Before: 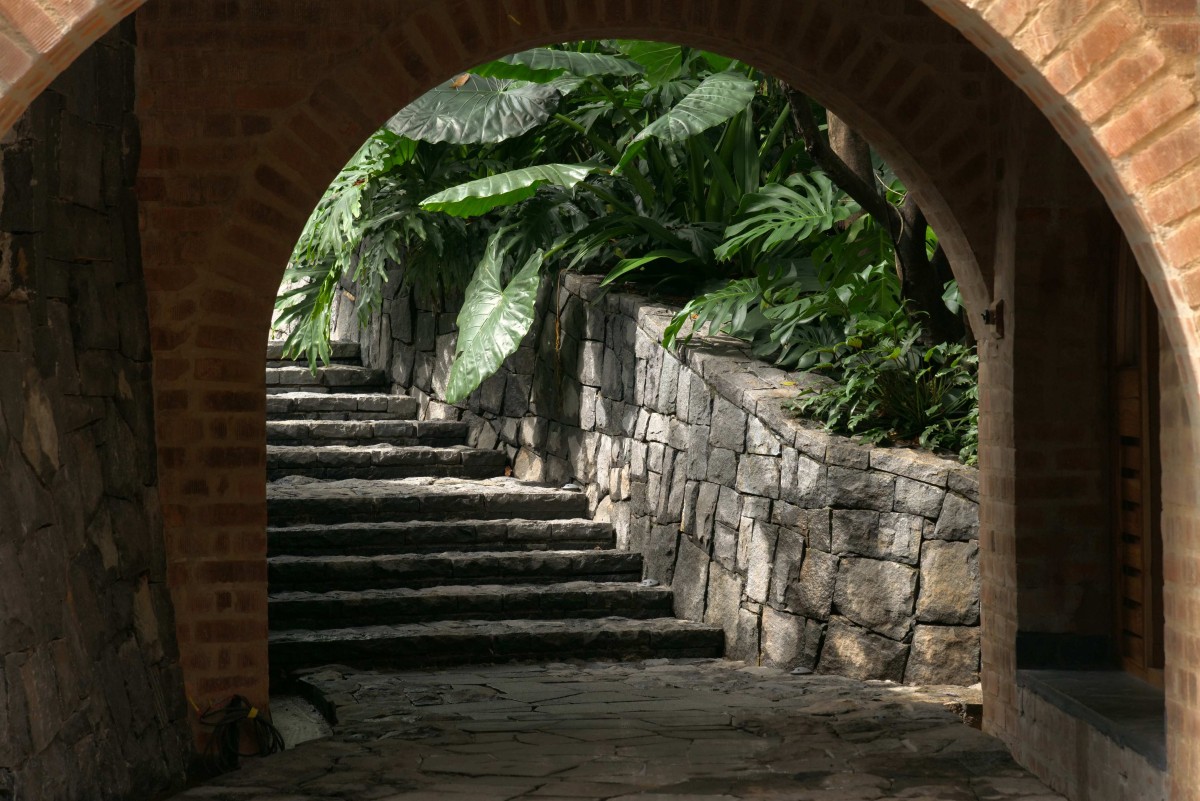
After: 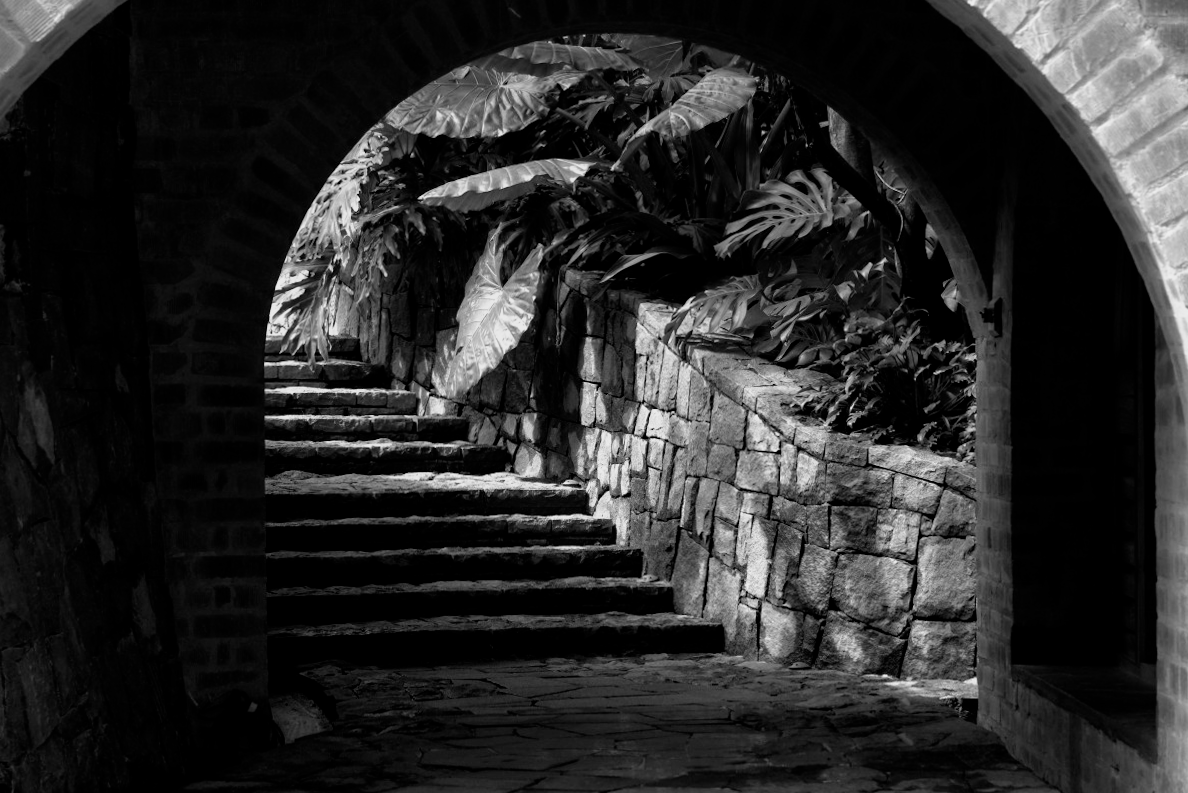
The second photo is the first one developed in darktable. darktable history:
filmic rgb: black relative exposure -8.7 EV, white relative exposure 2.7 EV, threshold 3 EV, target black luminance 0%, hardness 6.25, latitude 75%, contrast 1.325, highlights saturation mix -5%, preserve chrominance no, color science v5 (2021), iterations of high-quality reconstruction 0, enable highlight reconstruction true
monochrome: a 26.22, b 42.67, size 0.8
rotate and perspective: rotation 0.174°, lens shift (vertical) 0.013, lens shift (horizontal) 0.019, shear 0.001, automatic cropping original format, crop left 0.007, crop right 0.991, crop top 0.016, crop bottom 0.997
